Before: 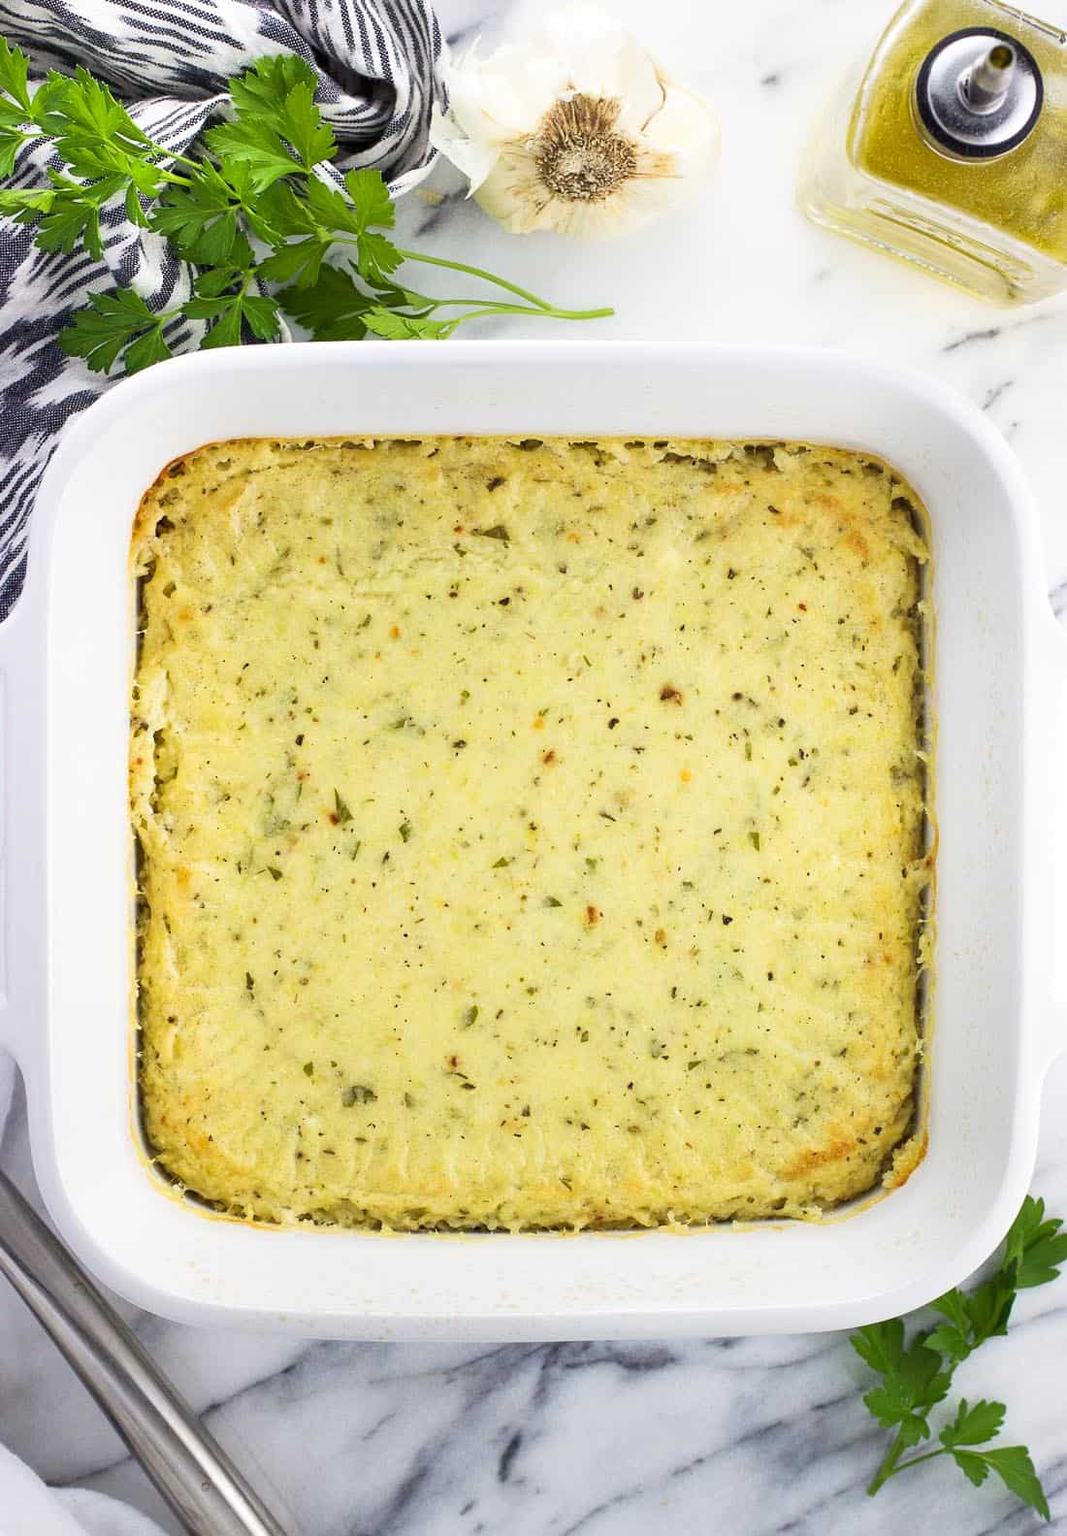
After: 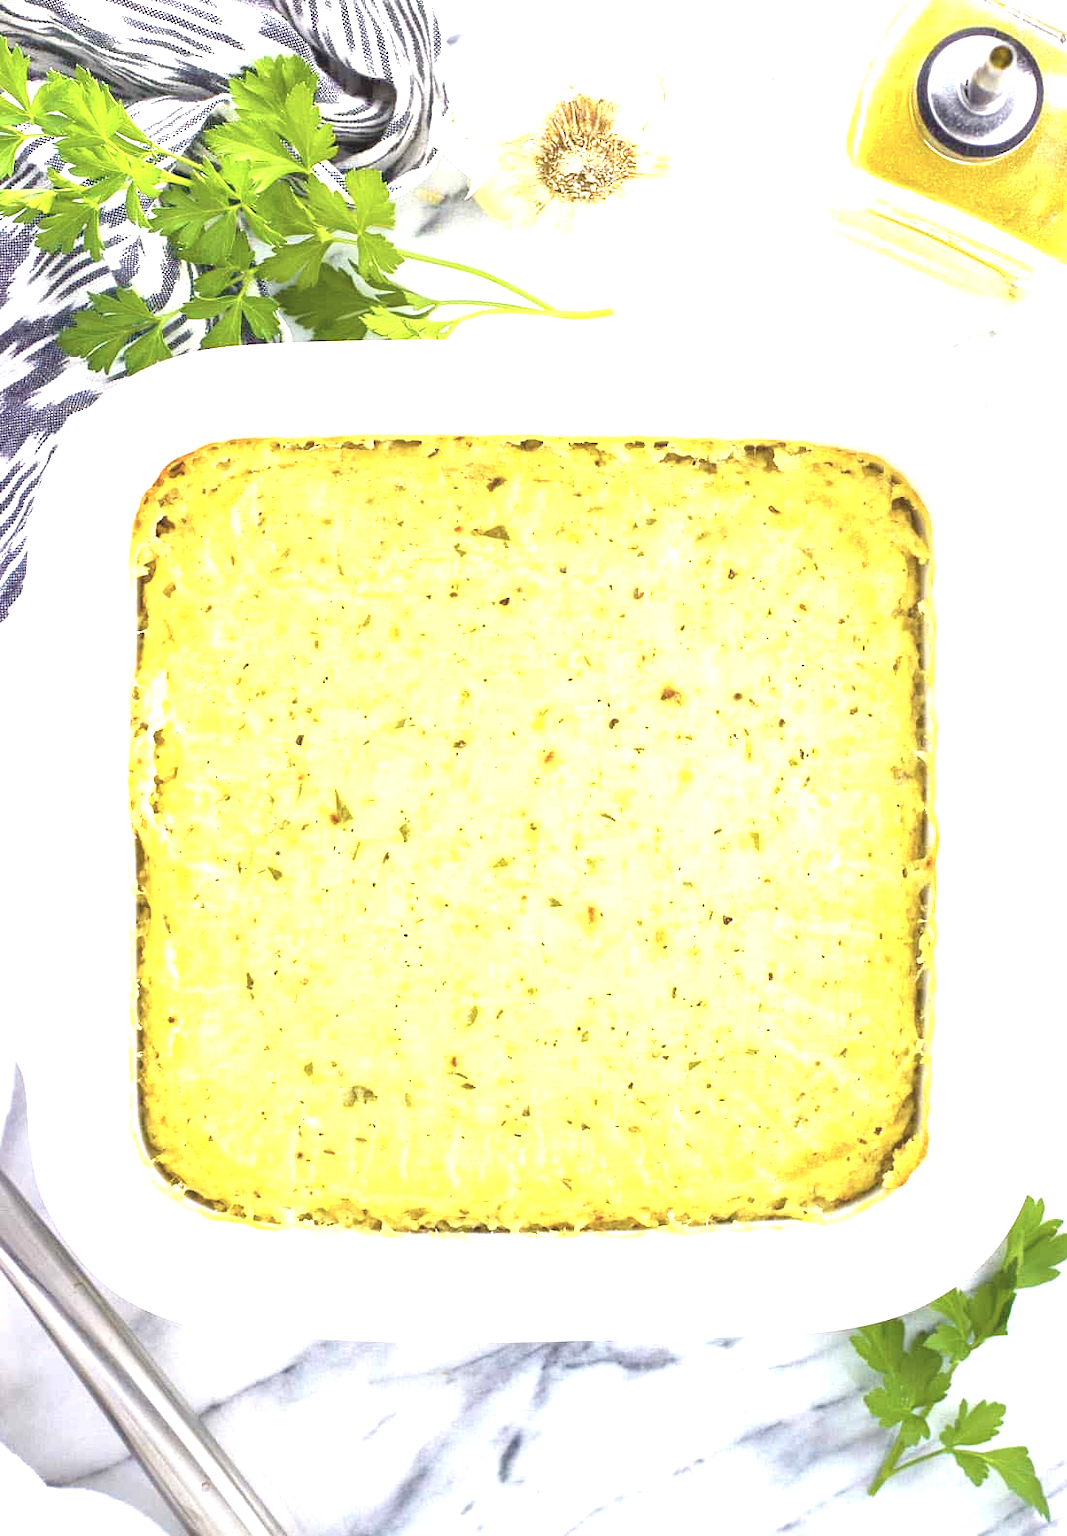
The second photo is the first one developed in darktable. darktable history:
color balance rgb: power › hue 73.37°, perceptual saturation grading › global saturation 36.62%, perceptual saturation grading › shadows 35.083%, global vibrance 14.326%
exposure: exposure 2.02 EV, compensate highlight preservation false
contrast brightness saturation: contrast -0.259, saturation -0.426
